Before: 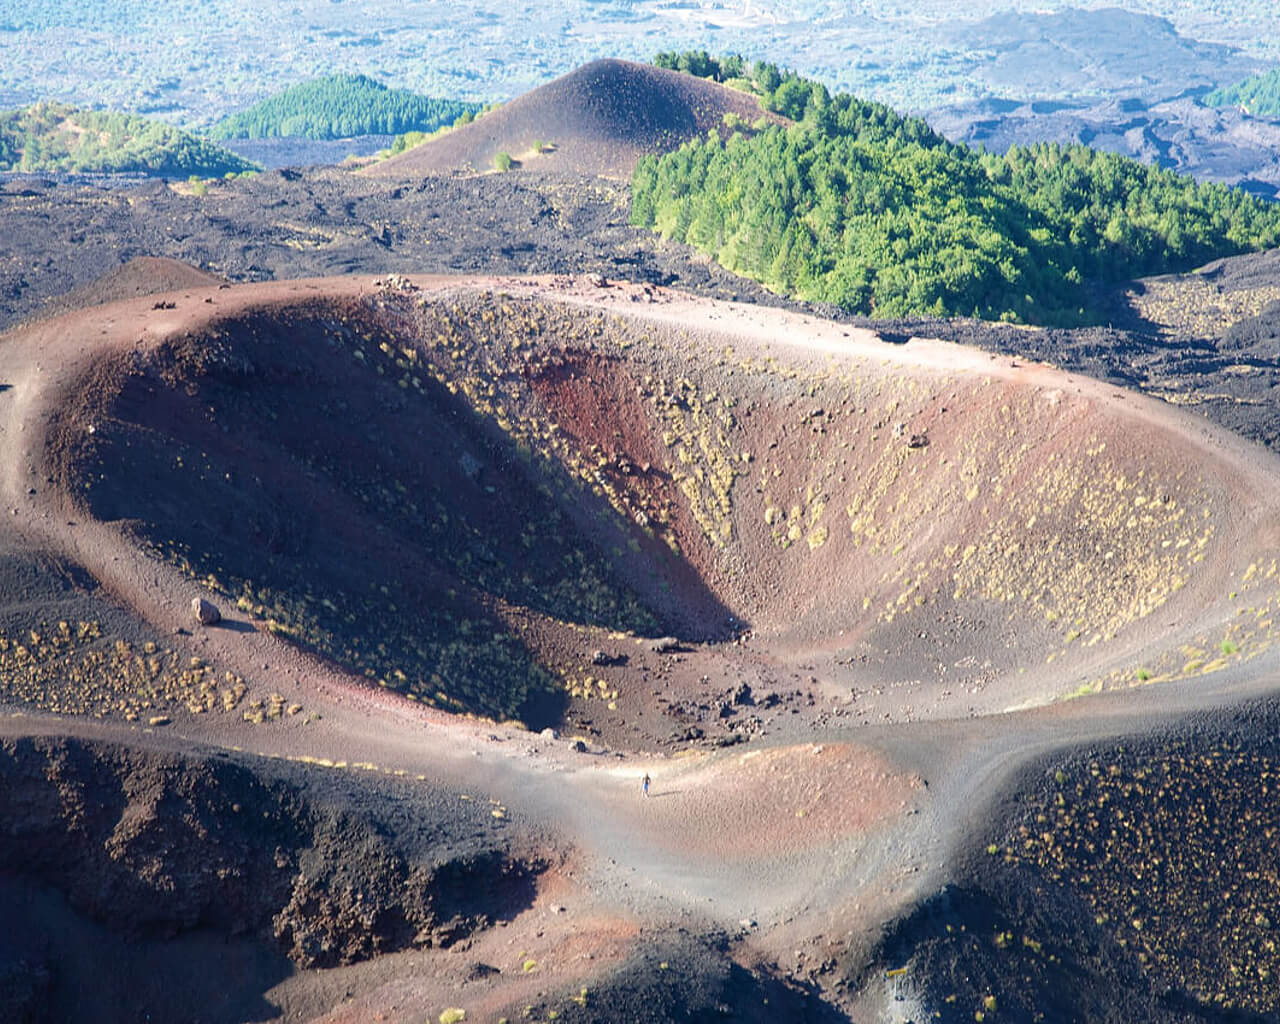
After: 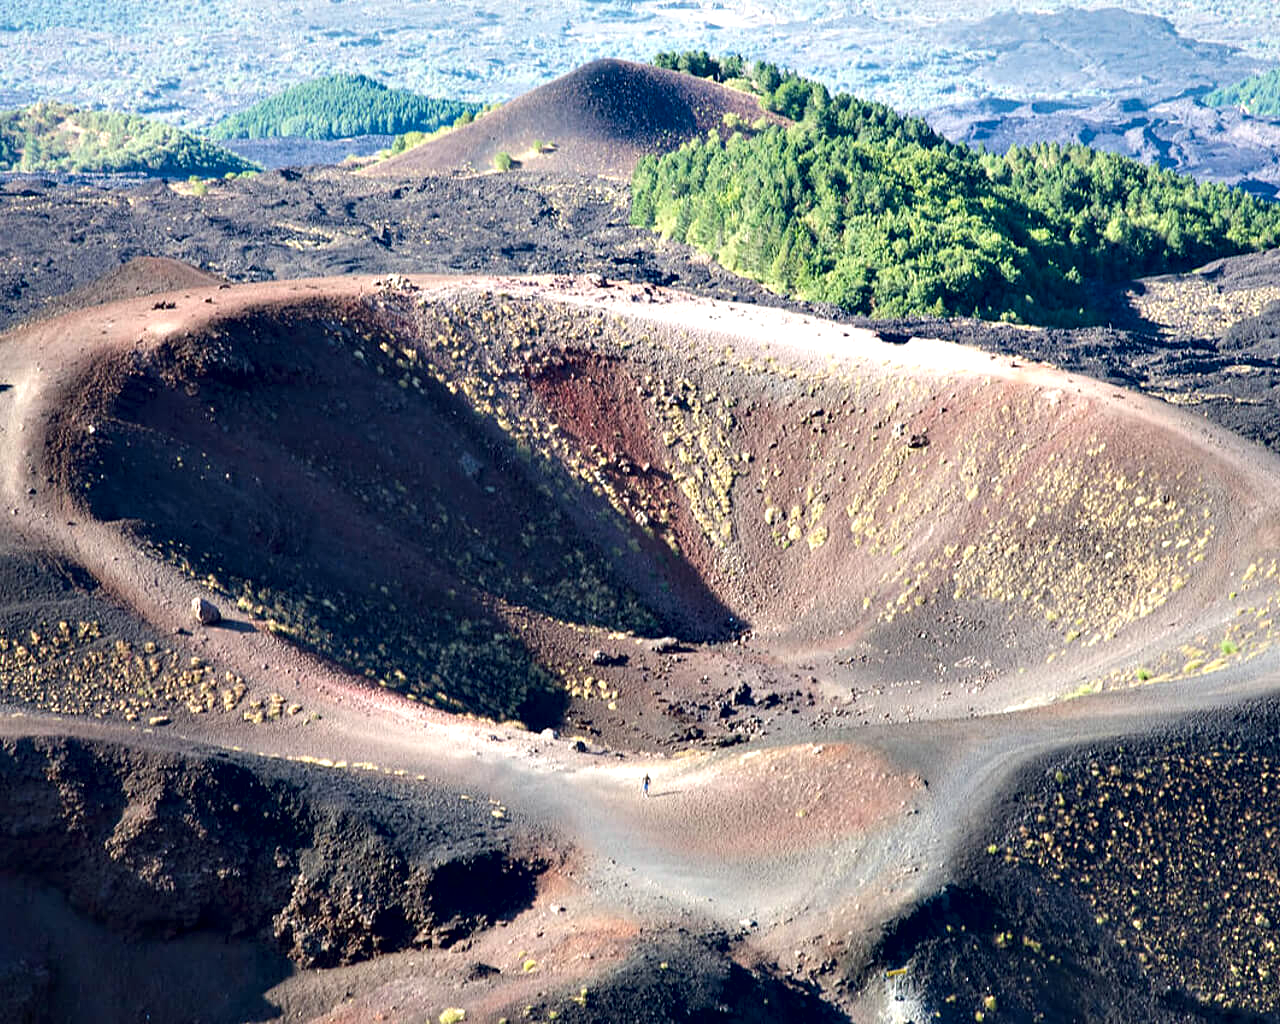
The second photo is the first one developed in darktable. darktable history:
contrast brightness saturation: saturation -0.04
contrast equalizer: octaves 7, y [[0.6 ×6], [0.55 ×6], [0 ×6], [0 ×6], [0 ×6]]
